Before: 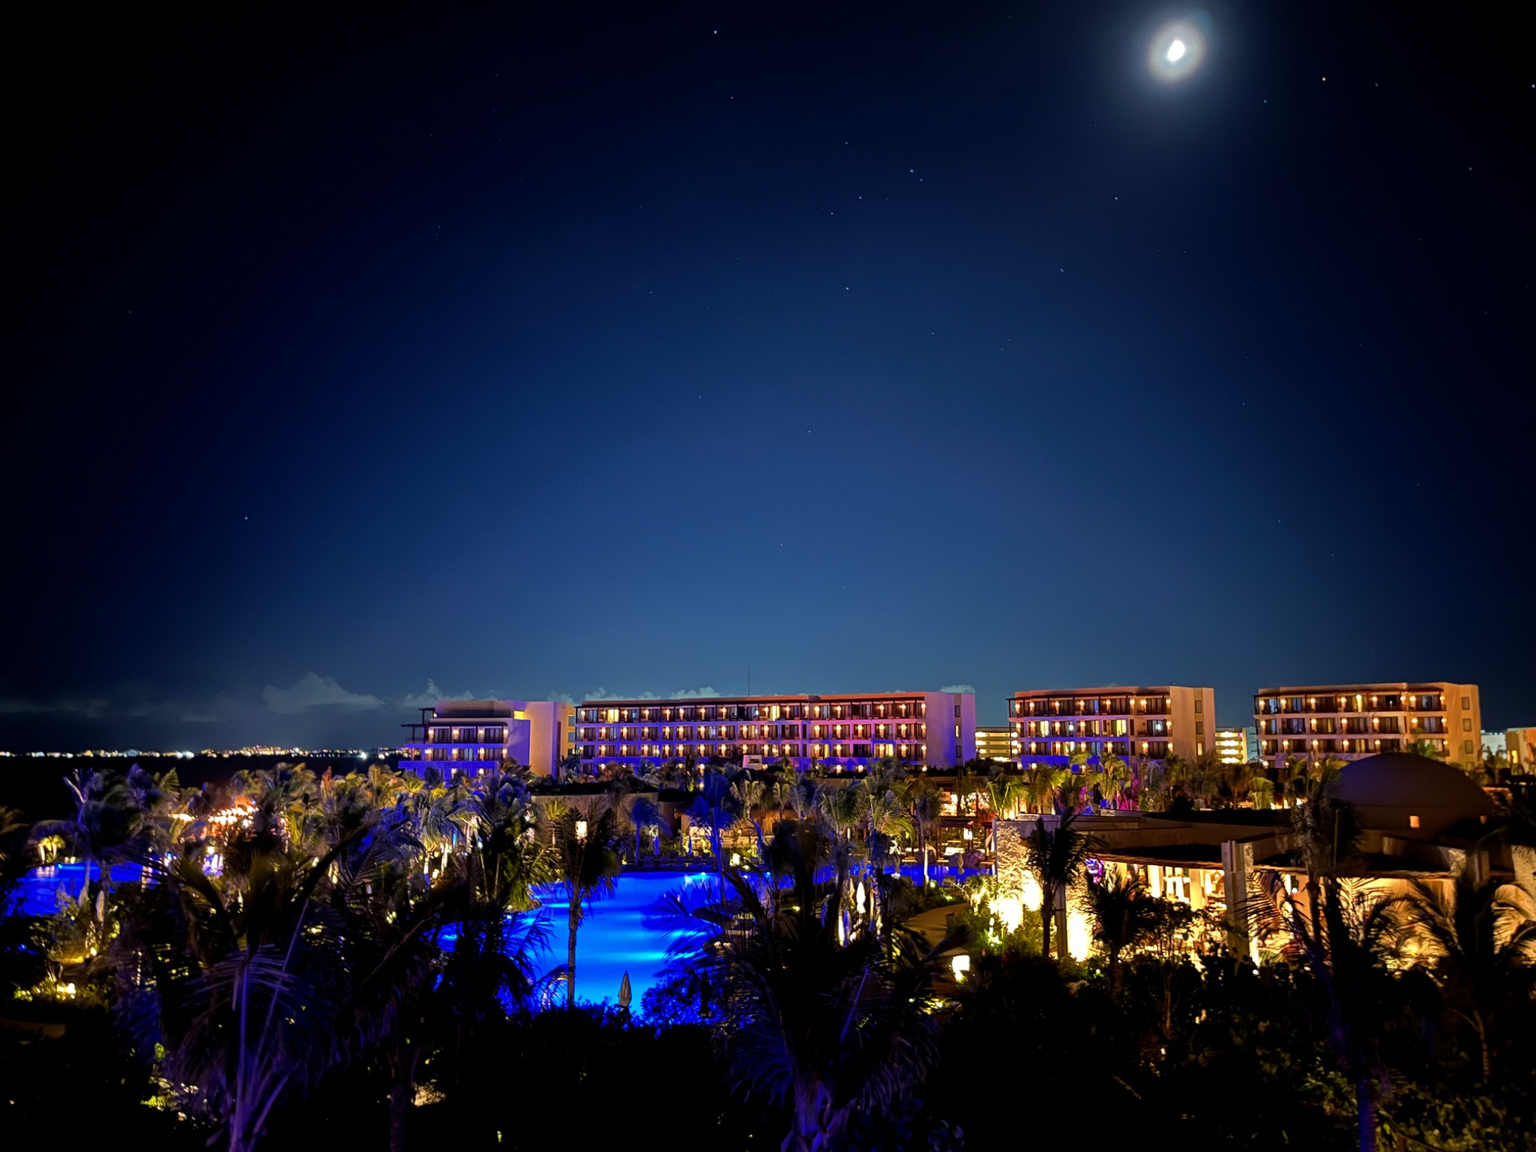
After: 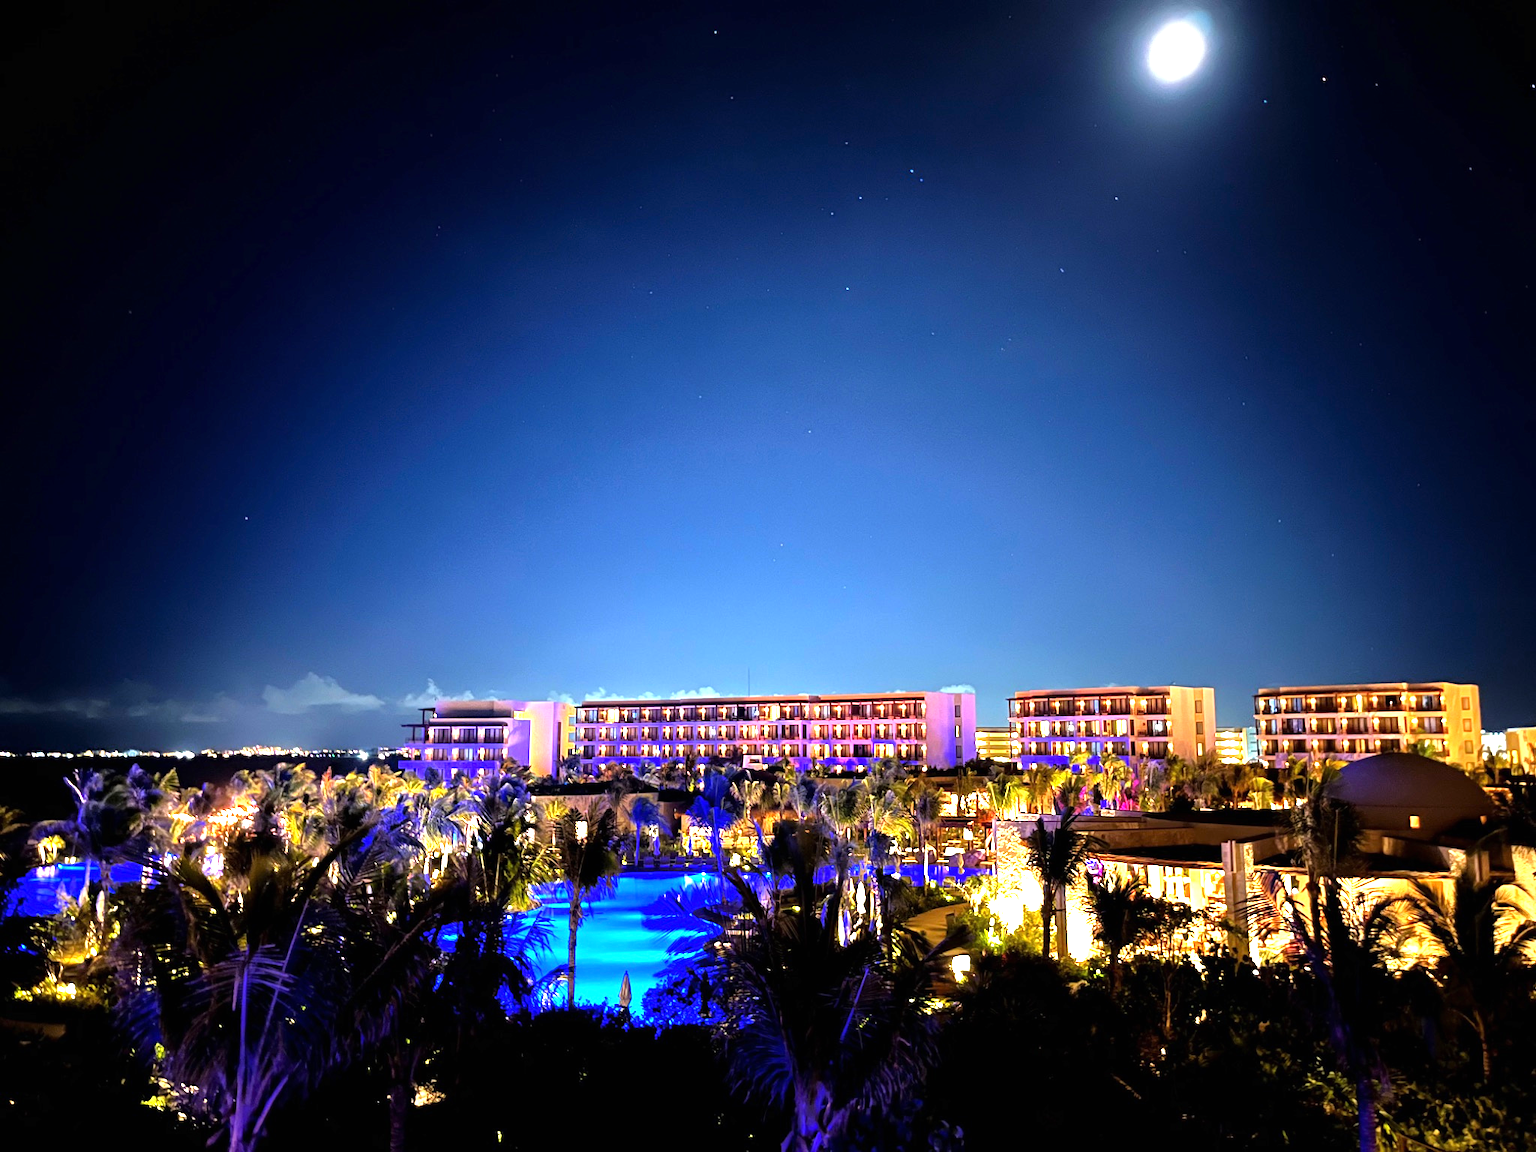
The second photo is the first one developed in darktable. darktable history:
tone equalizer: -8 EV -0.78 EV, -7 EV -0.739 EV, -6 EV -0.576 EV, -5 EV -0.387 EV, -3 EV 0.382 EV, -2 EV 0.6 EV, -1 EV 0.682 EV, +0 EV 0.772 EV
exposure: black level correction 0, exposure 1.285 EV, compensate highlight preservation false
